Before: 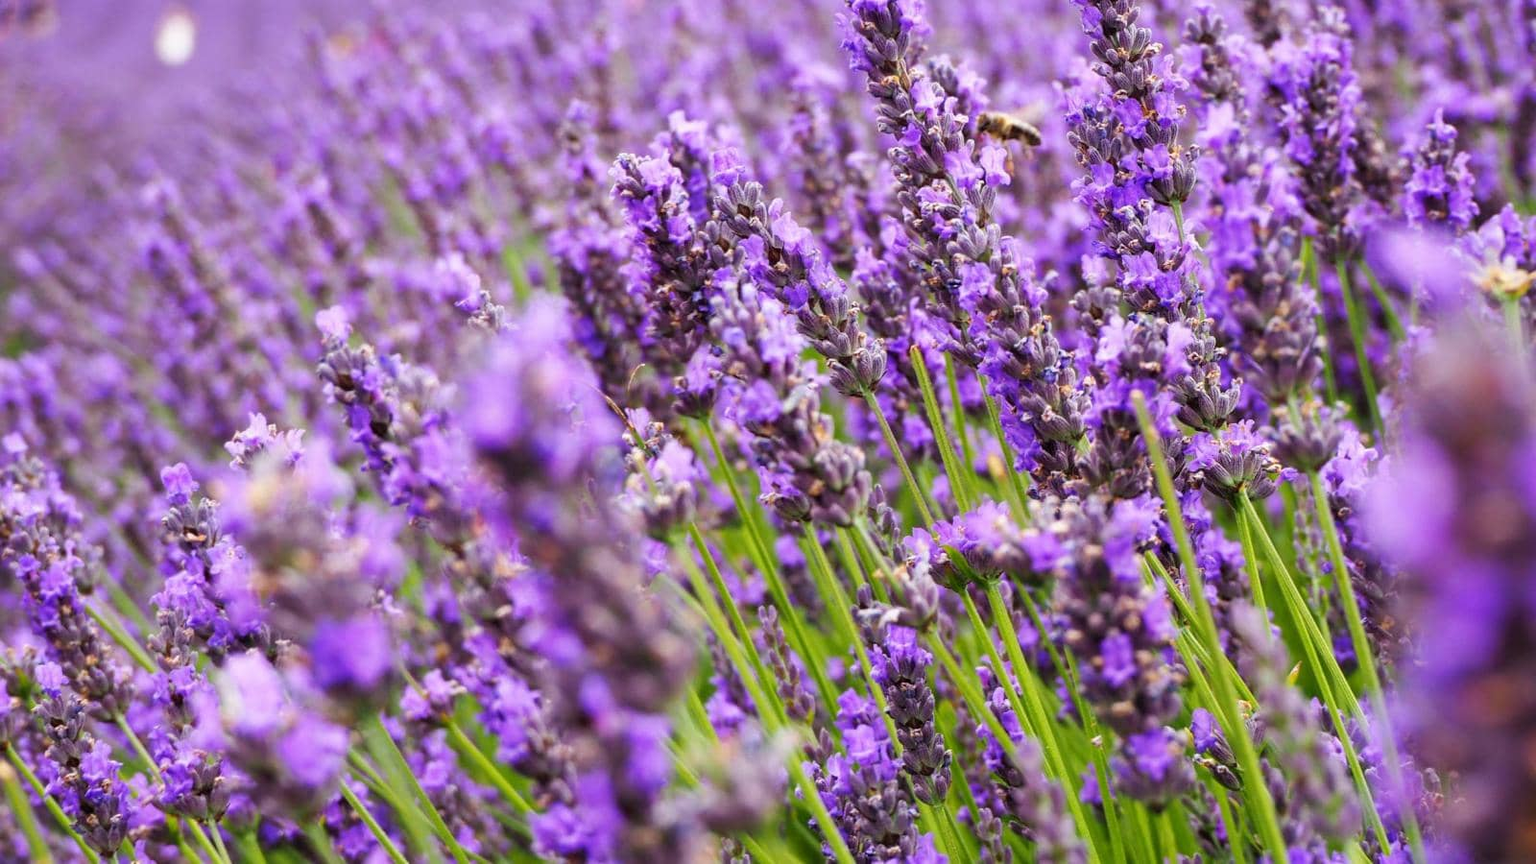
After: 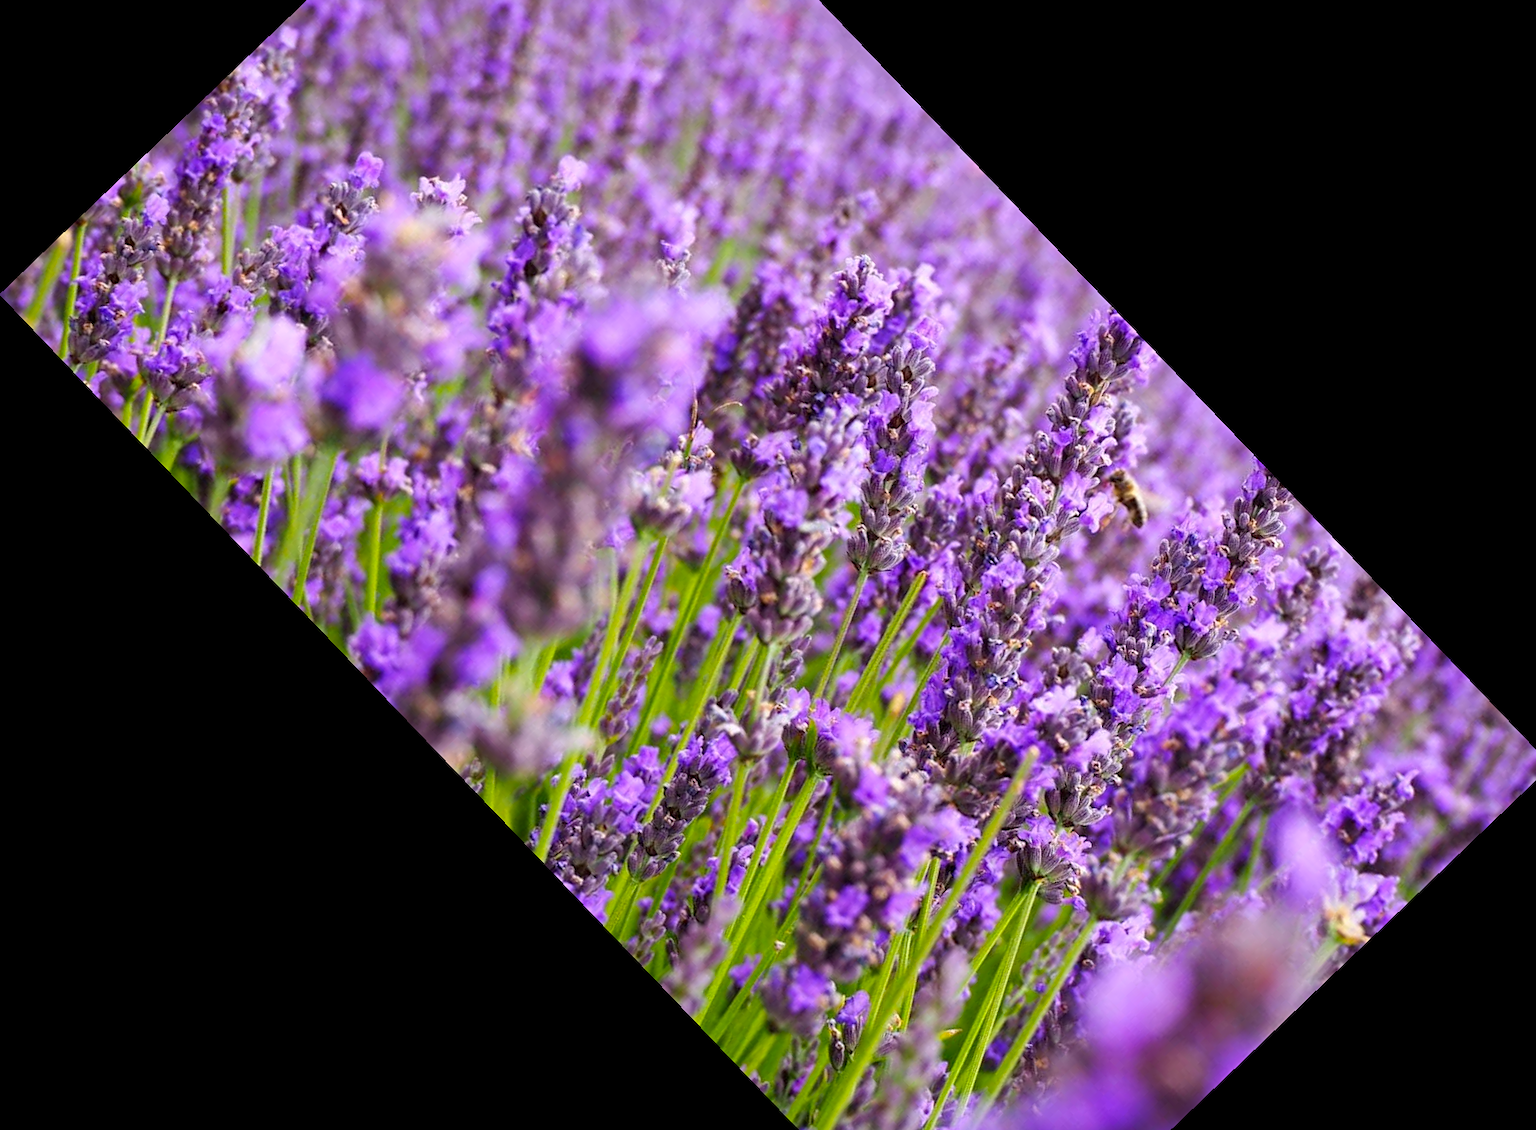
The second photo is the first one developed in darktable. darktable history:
crop and rotate: angle -46.26°, top 16.234%, right 0.912%, bottom 11.704%
tone equalizer: on, module defaults
color balance: output saturation 110%
sharpen: amount 0.2
exposure: compensate highlight preservation false
